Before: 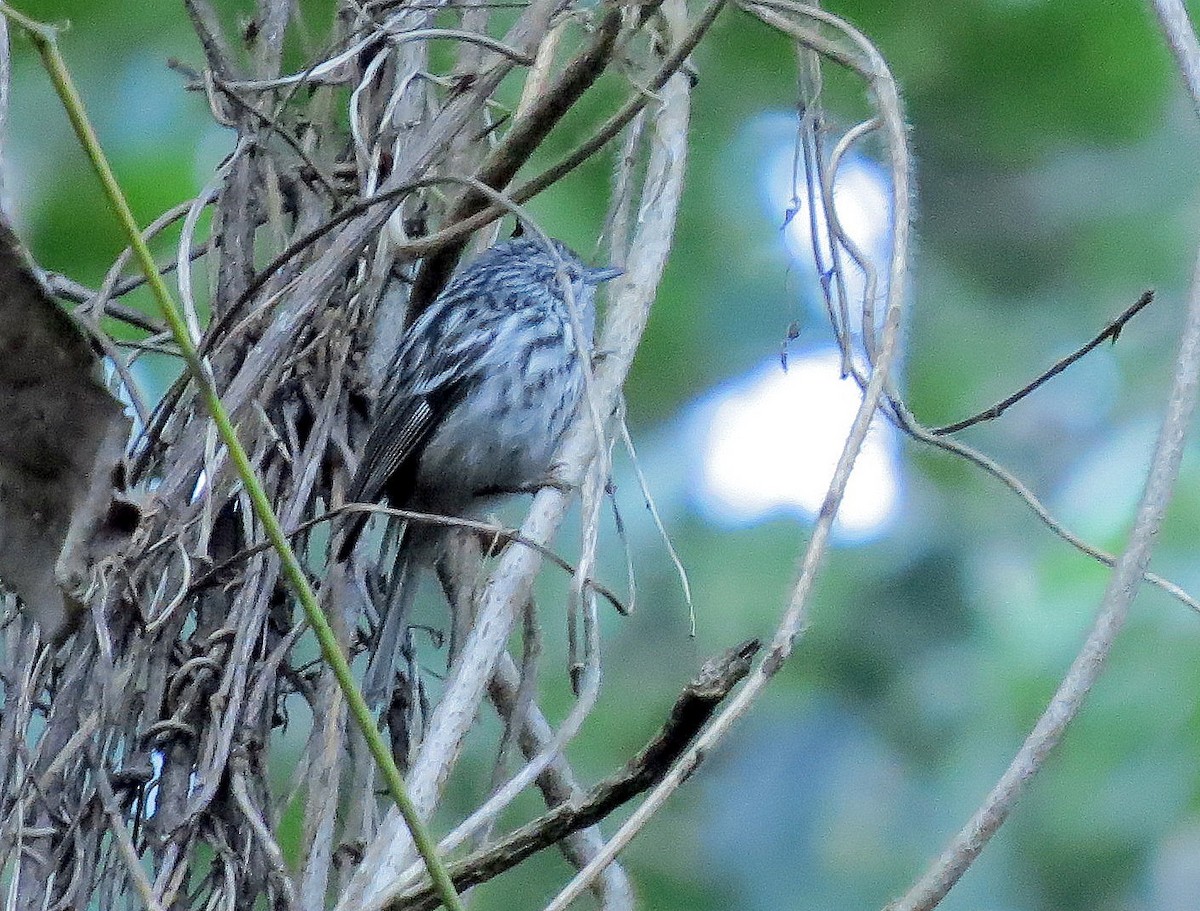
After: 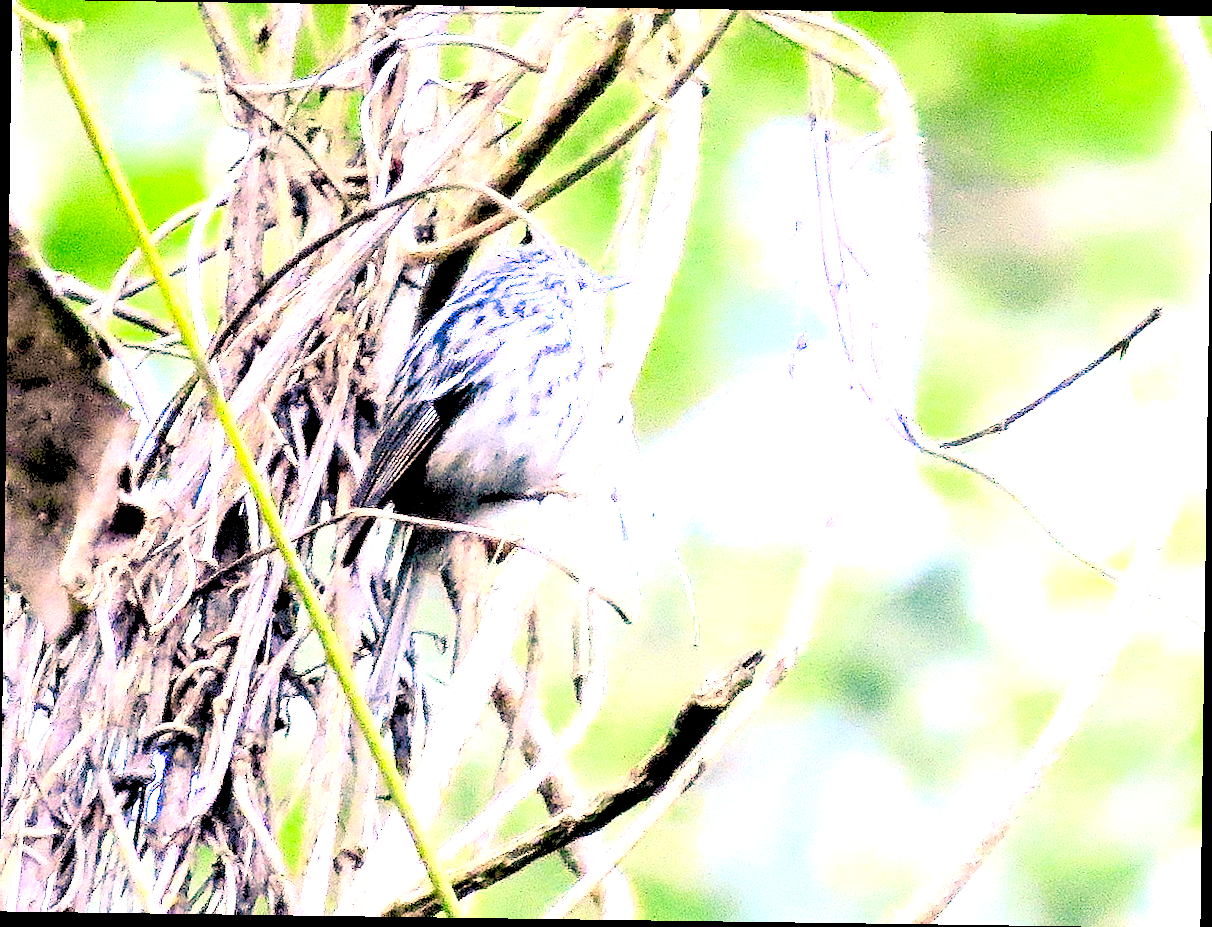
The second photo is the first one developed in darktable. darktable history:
contrast brightness saturation: contrast 0.22, brightness -0.19, saturation 0.24
exposure: black level correction 0.005, exposure 2.084 EV, compensate highlight preservation false
shadows and highlights: shadows 43.06, highlights 6.94
levels: levels [0.072, 0.414, 0.976]
white balance: emerald 1
color correction: highlights a* 21.88, highlights b* 22.25
rotate and perspective: rotation 0.8°, automatic cropping off
